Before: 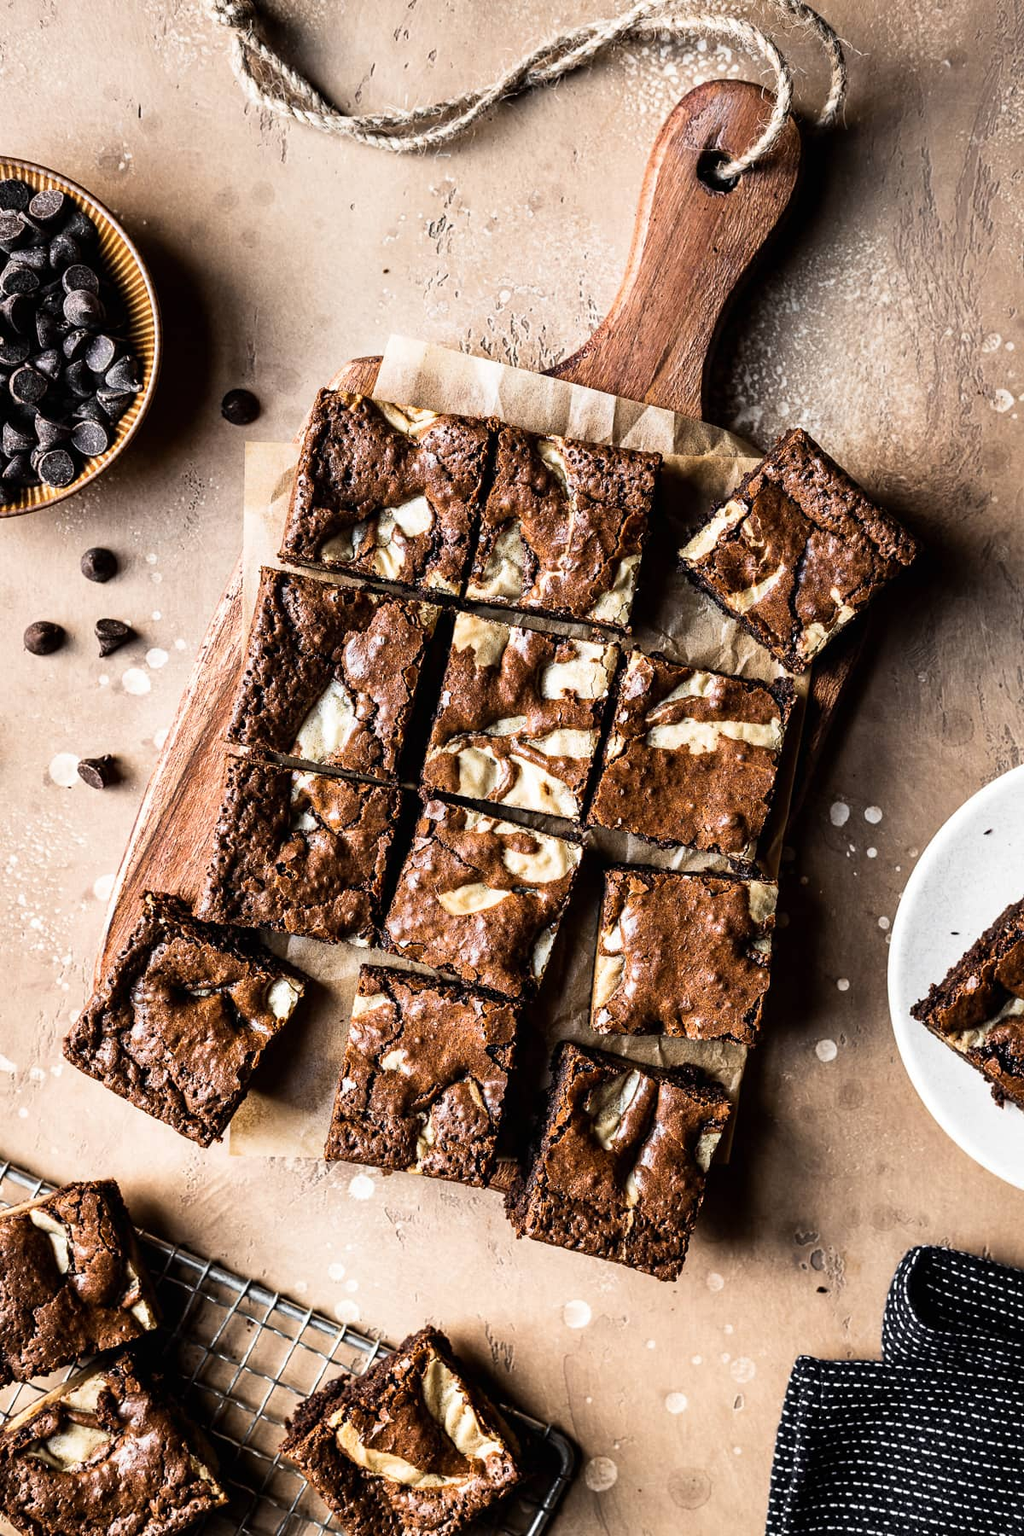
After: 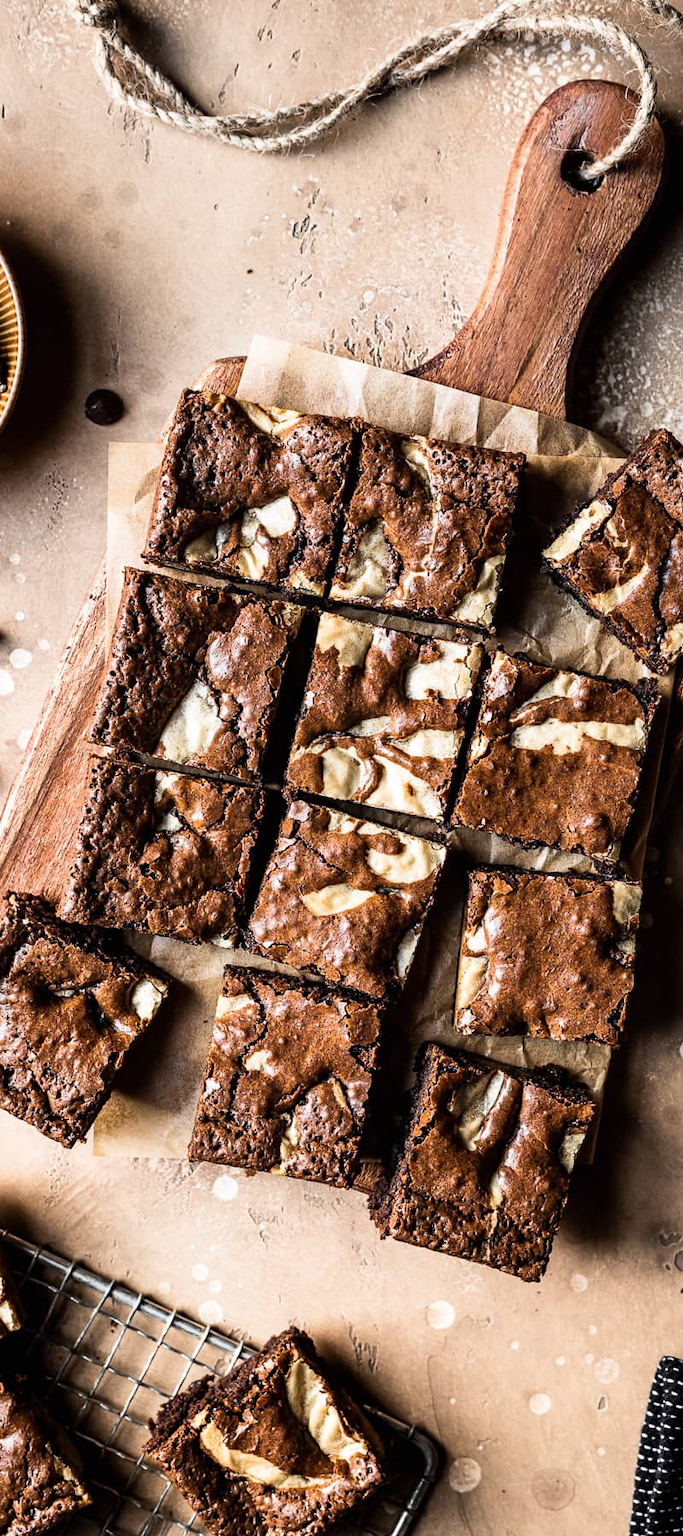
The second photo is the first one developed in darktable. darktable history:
crop and rotate: left 13.407%, right 19.913%
